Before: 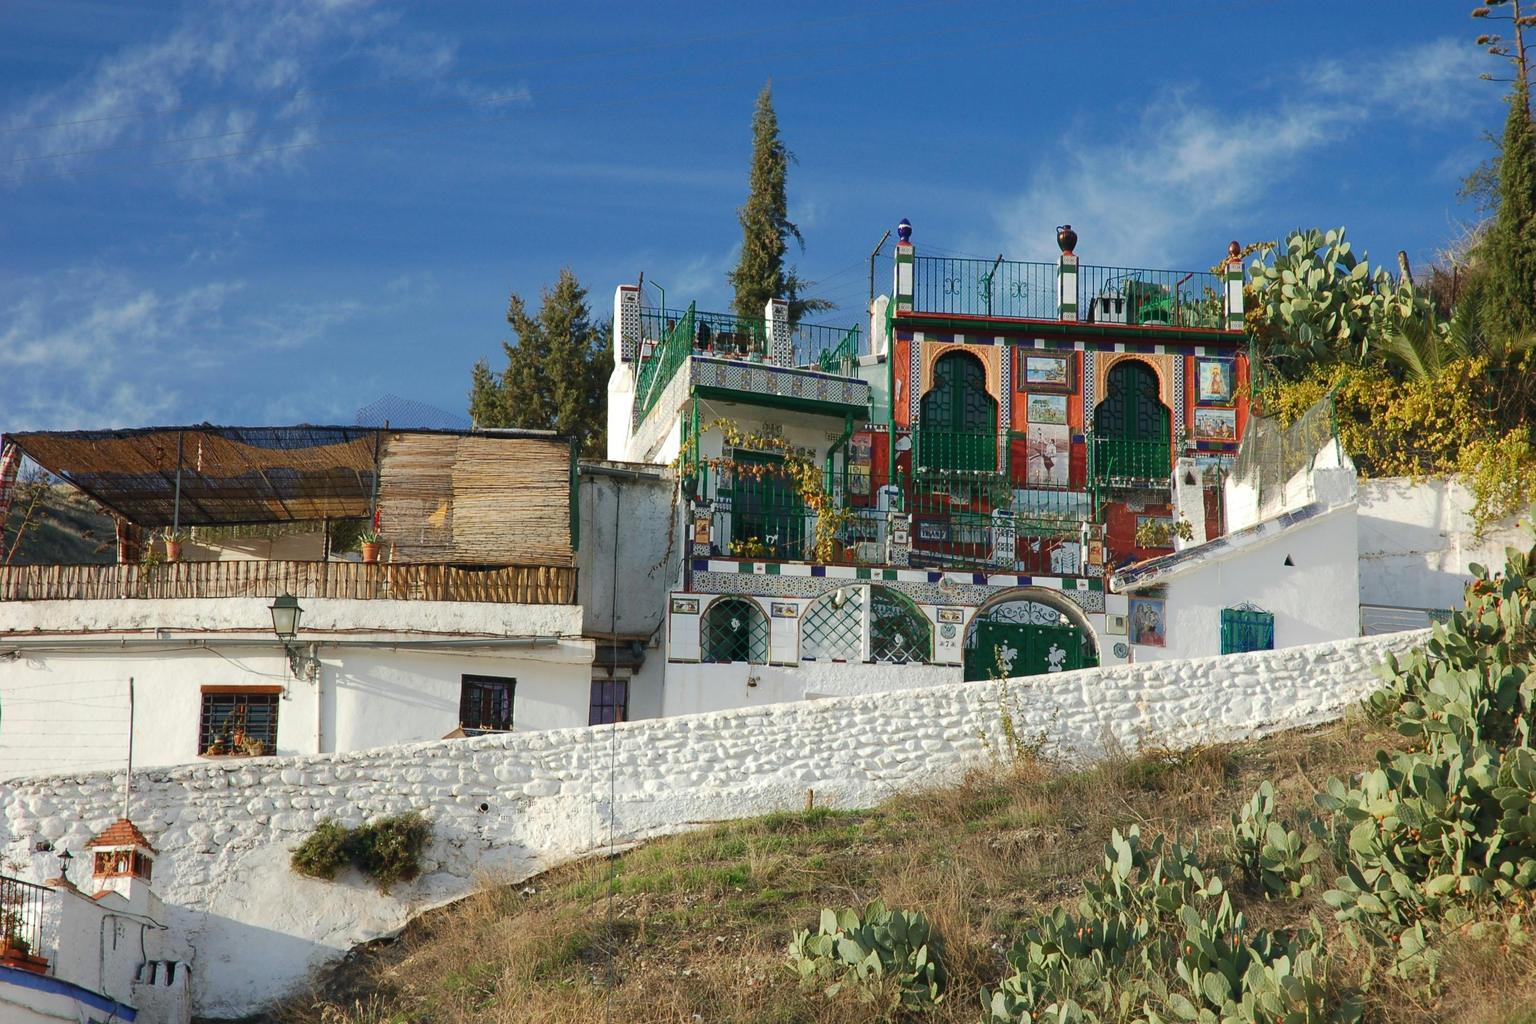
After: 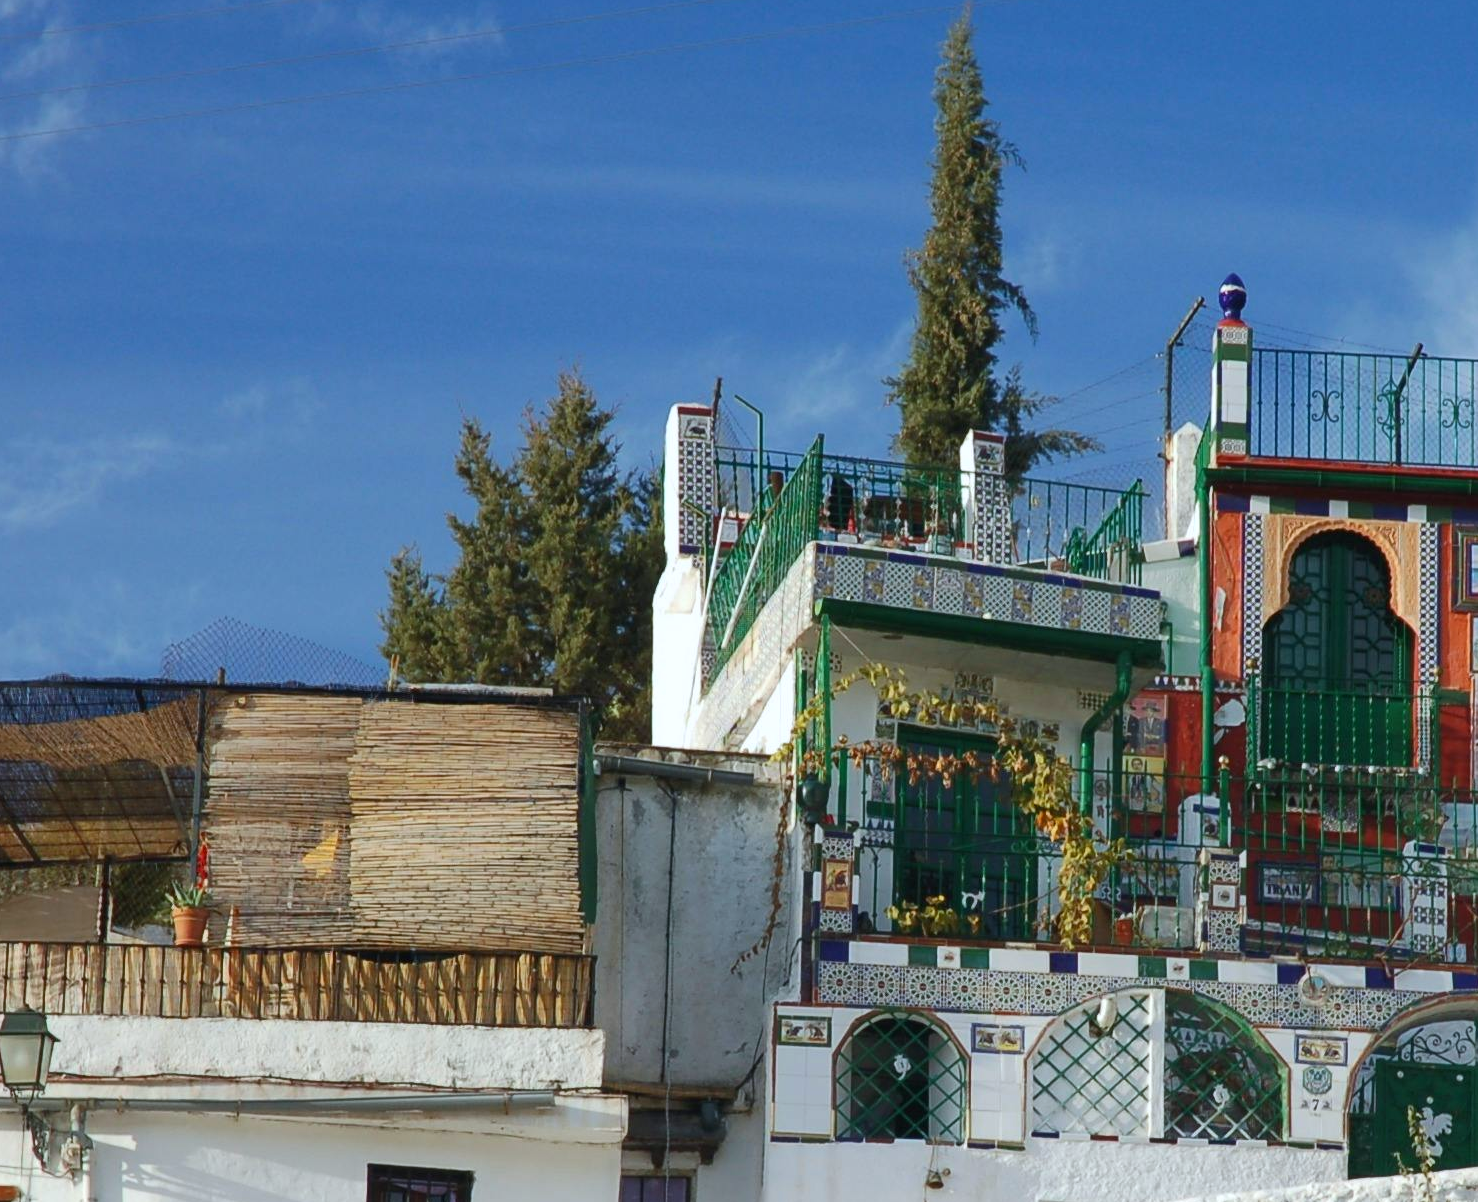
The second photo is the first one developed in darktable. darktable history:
crop: left 17.835%, top 7.675%, right 32.881%, bottom 32.213%
white balance: red 0.967, blue 1.049
